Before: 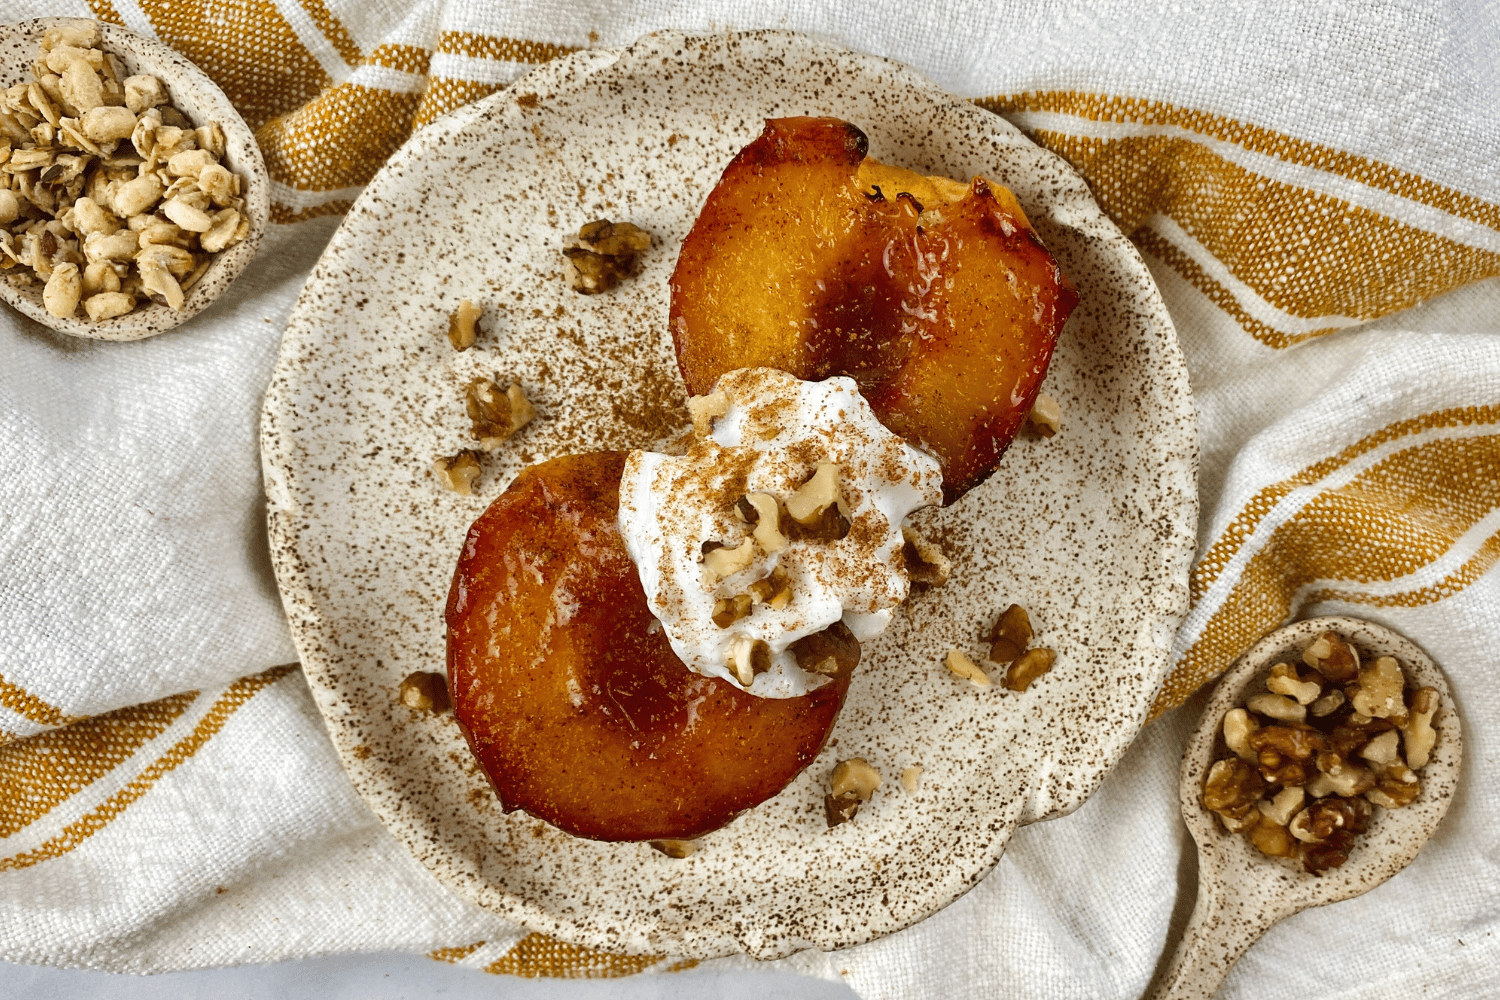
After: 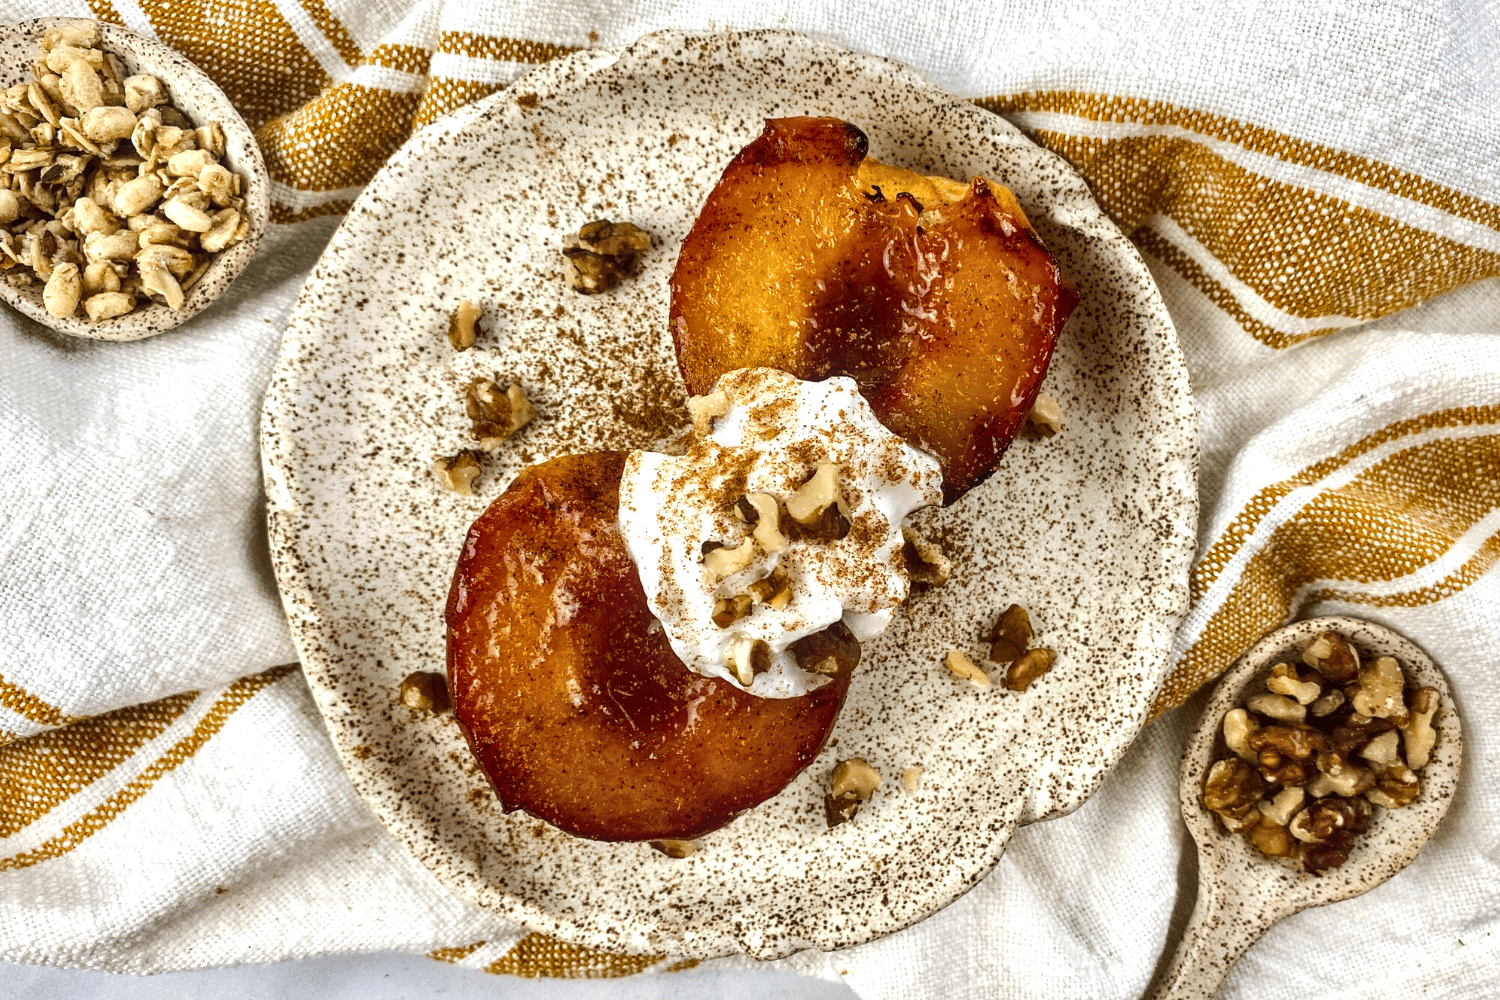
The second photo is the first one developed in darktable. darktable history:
tone equalizer: -8 EV -0.384 EV, -7 EV -0.391 EV, -6 EV -0.32 EV, -5 EV -0.218 EV, -3 EV 0.211 EV, -2 EV 0.335 EV, -1 EV 0.407 EV, +0 EV 0.396 EV, edges refinement/feathering 500, mask exposure compensation -1.57 EV, preserve details no
local contrast: on, module defaults
